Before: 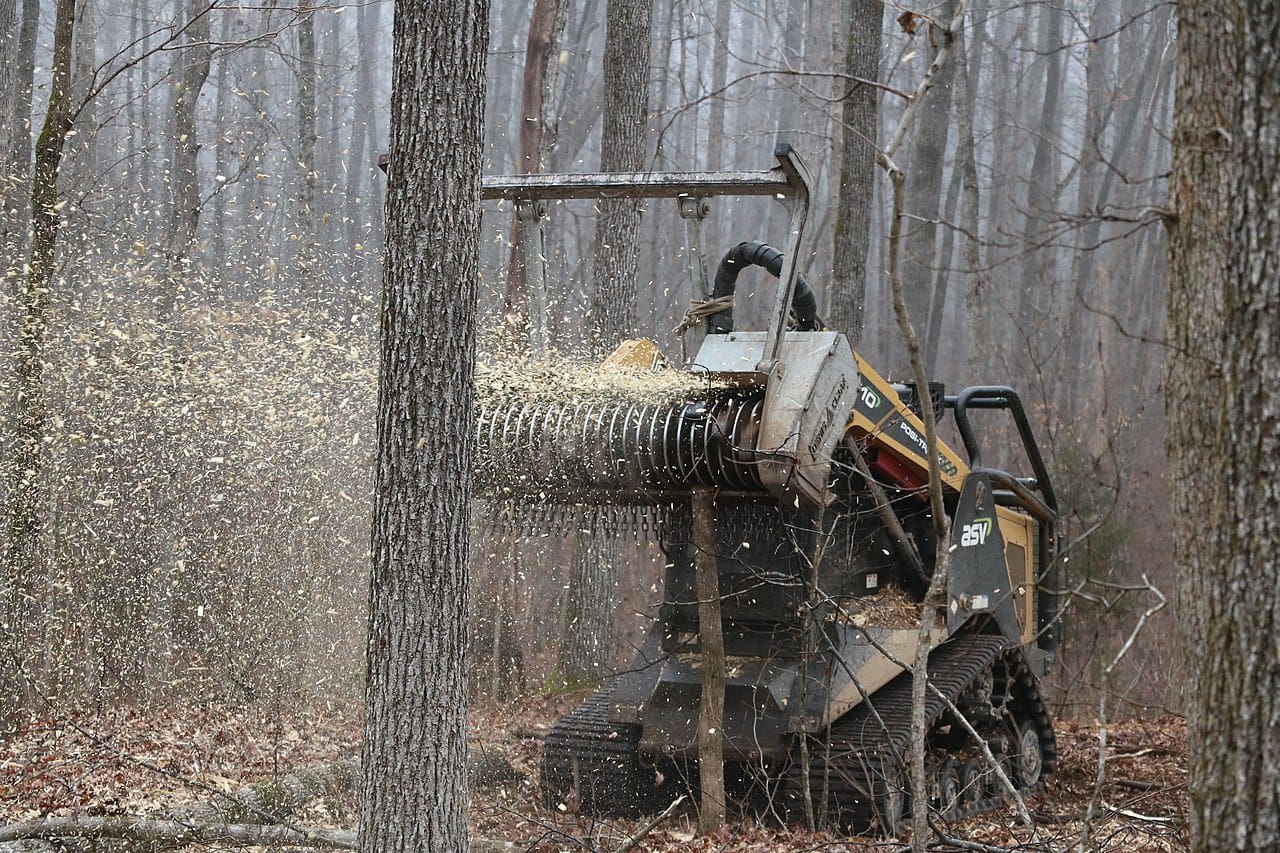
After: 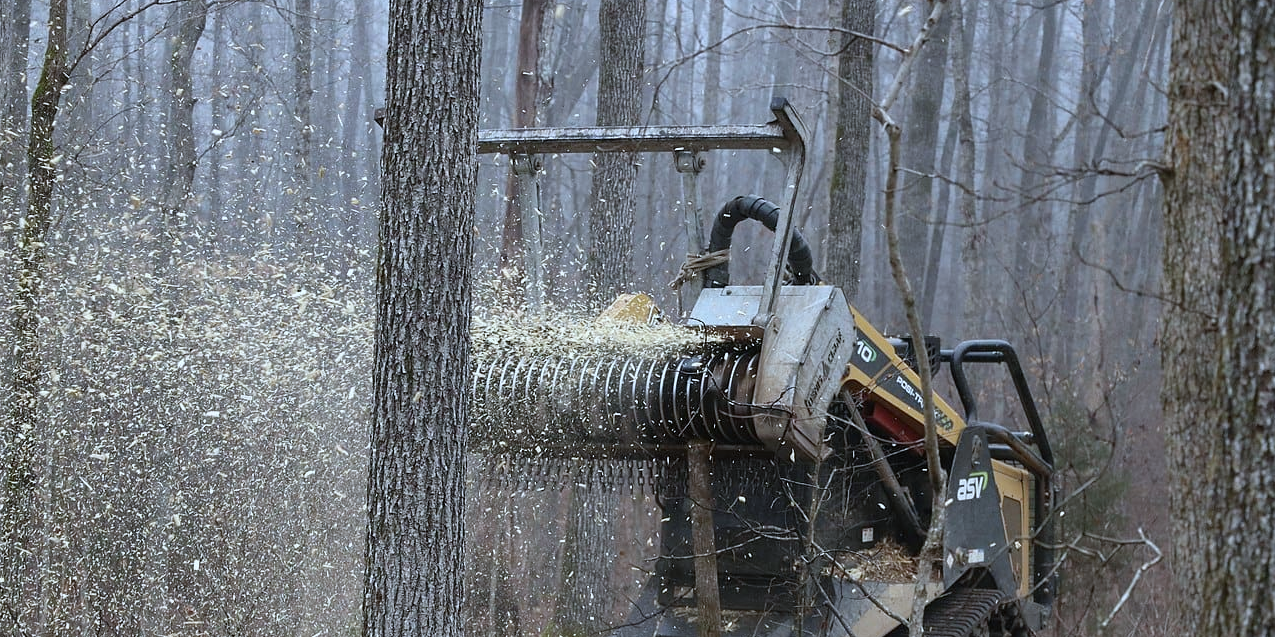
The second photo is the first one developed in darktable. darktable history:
white balance: red 0.924, blue 1.095
crop: left 0.387%, top 5.469%, bottom 19.809%
